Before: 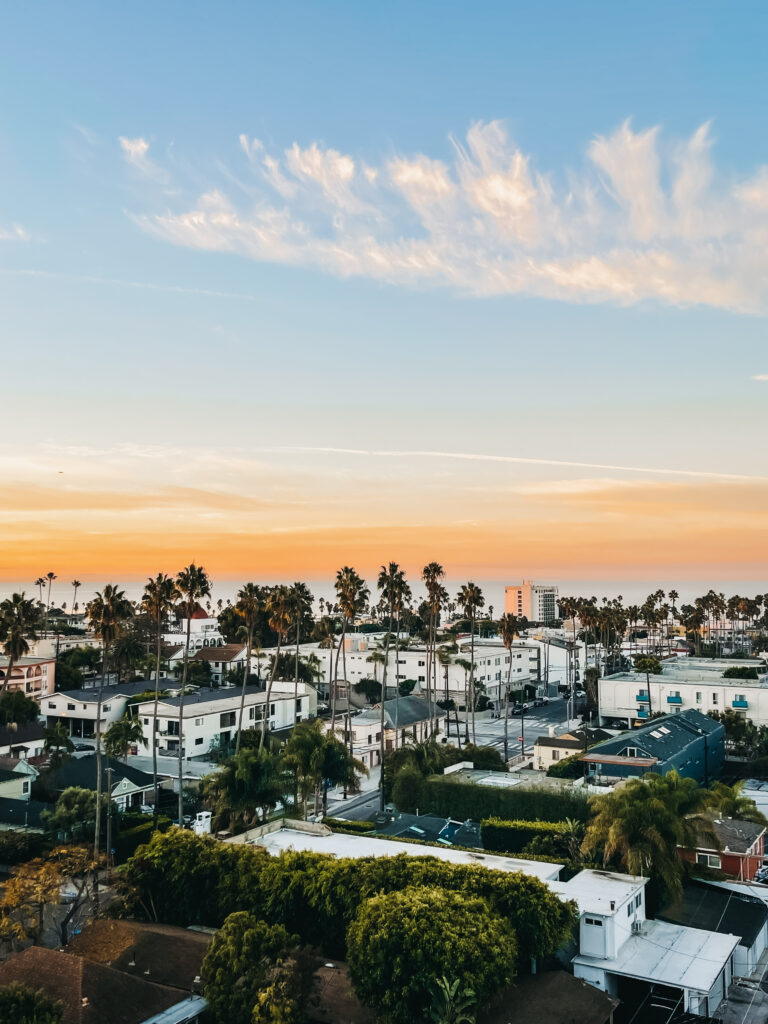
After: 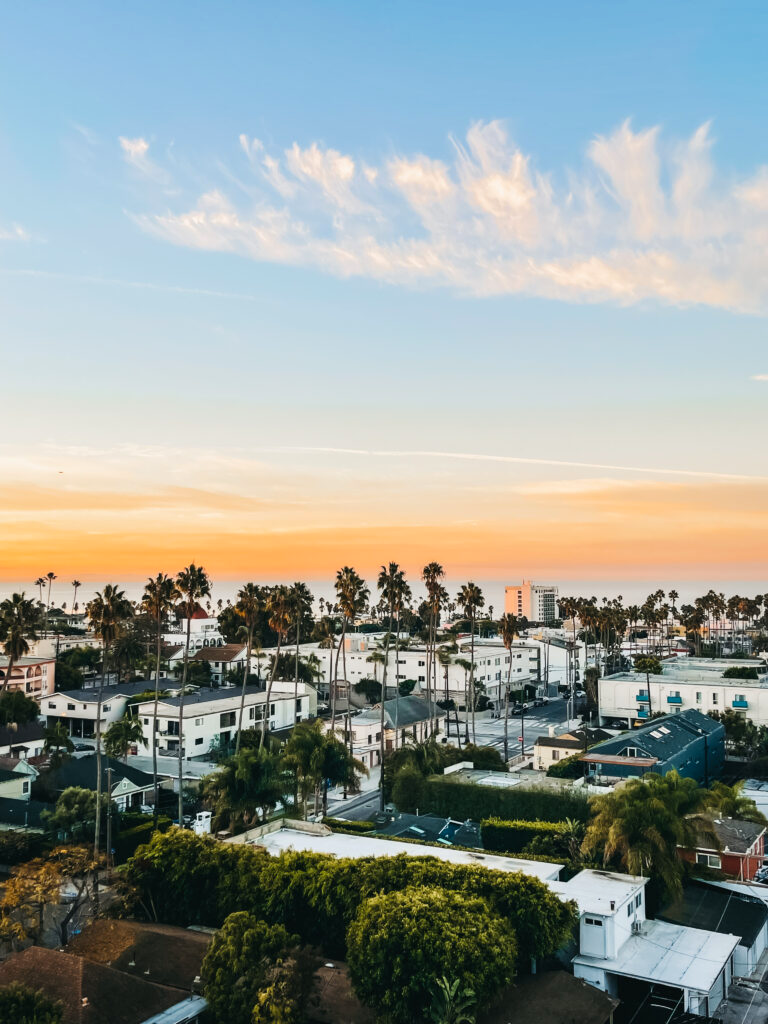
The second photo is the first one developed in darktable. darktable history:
contrast brightness saturation: contrast 0.102, brightness 0.037, saturation 0.085
